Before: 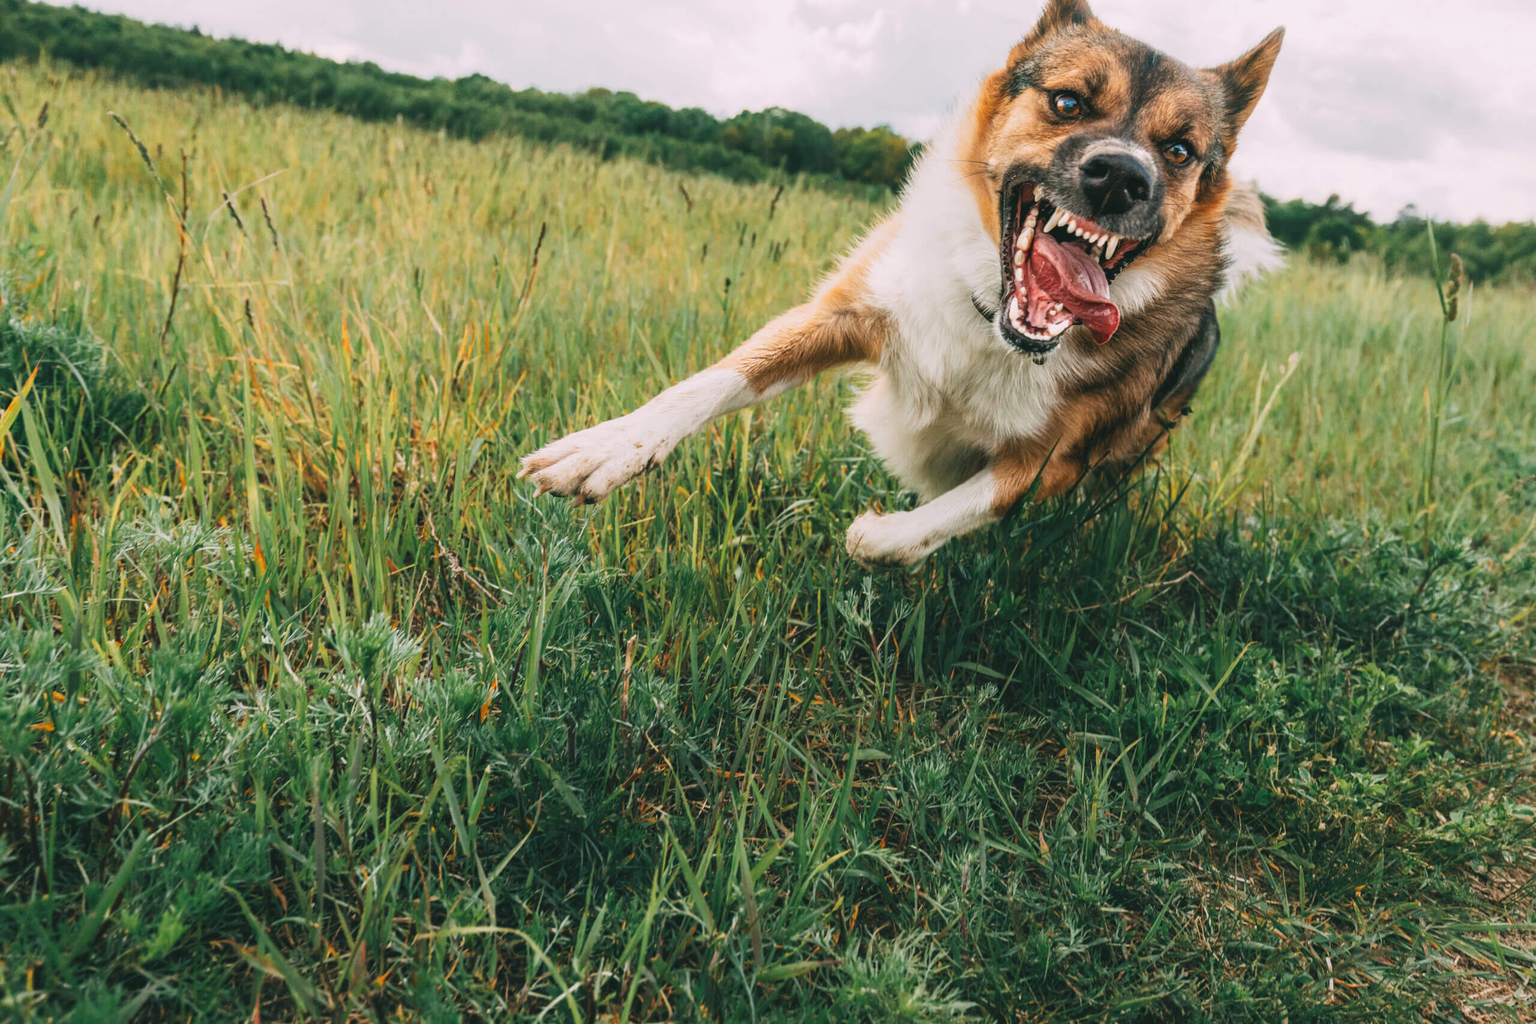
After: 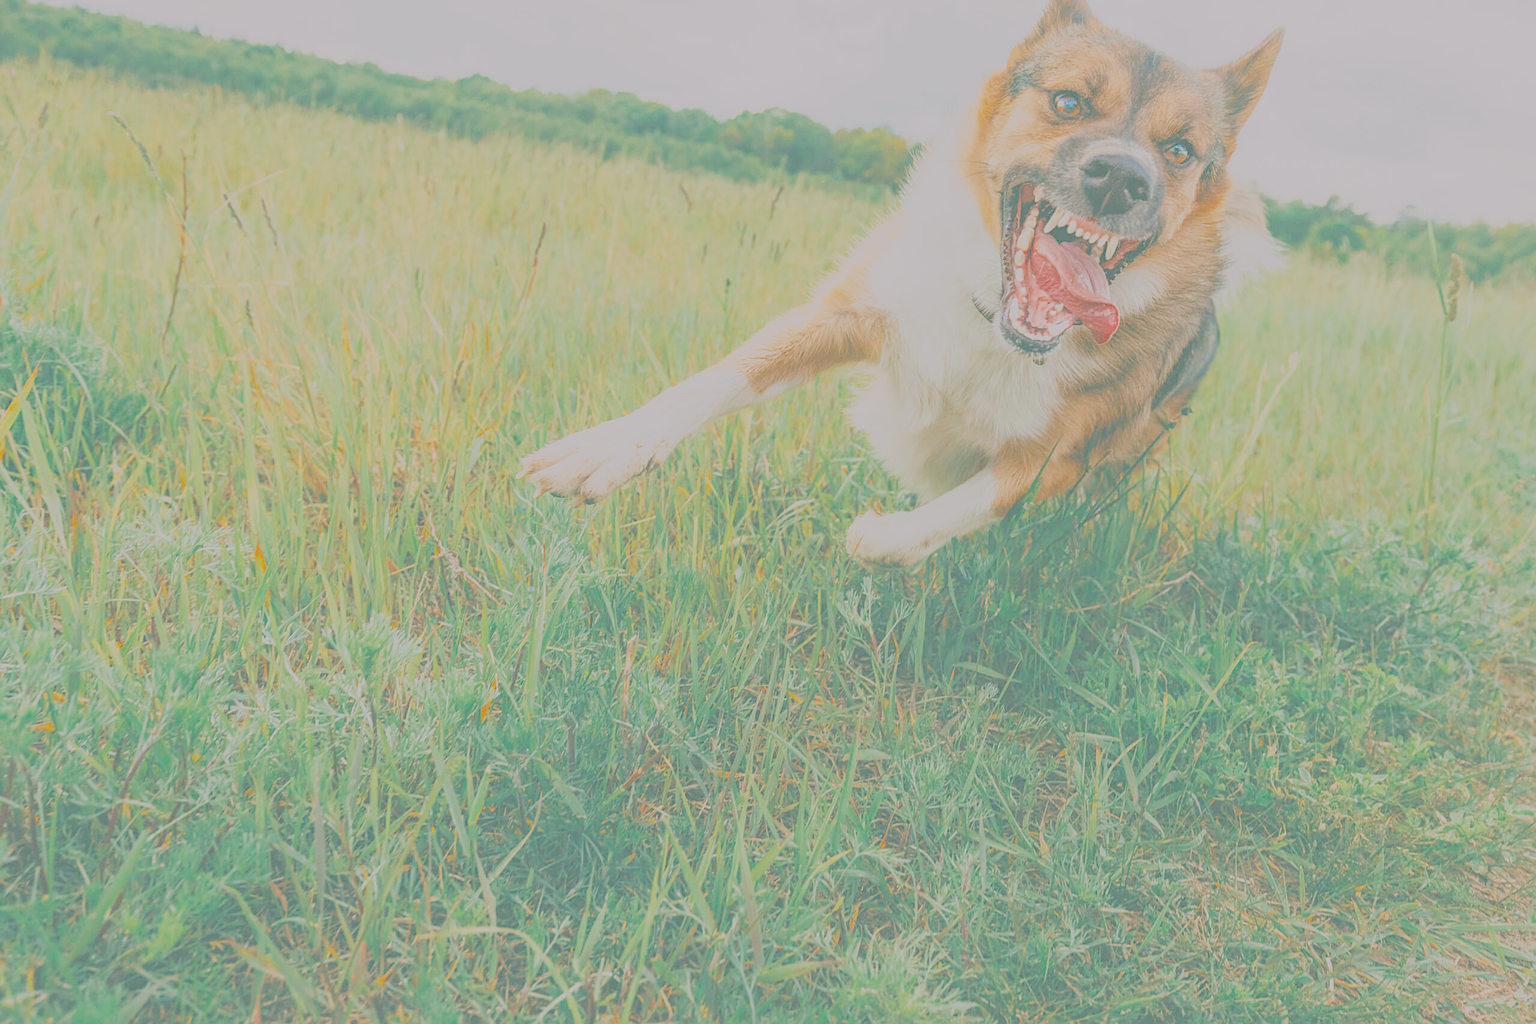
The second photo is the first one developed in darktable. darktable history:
sharpen: on, module defaults
color balance rgb: on, module defaults
filmic rgb: black relative exposure -16 EV, white relative exposure 8 EV, threshold 3 EV, hardness 4.17, latitude 50%, contrast 0.5, color science v5 (2021), contrast in shadows safe, contrast in highlights safe
exposure: exposure 1.137 EV
